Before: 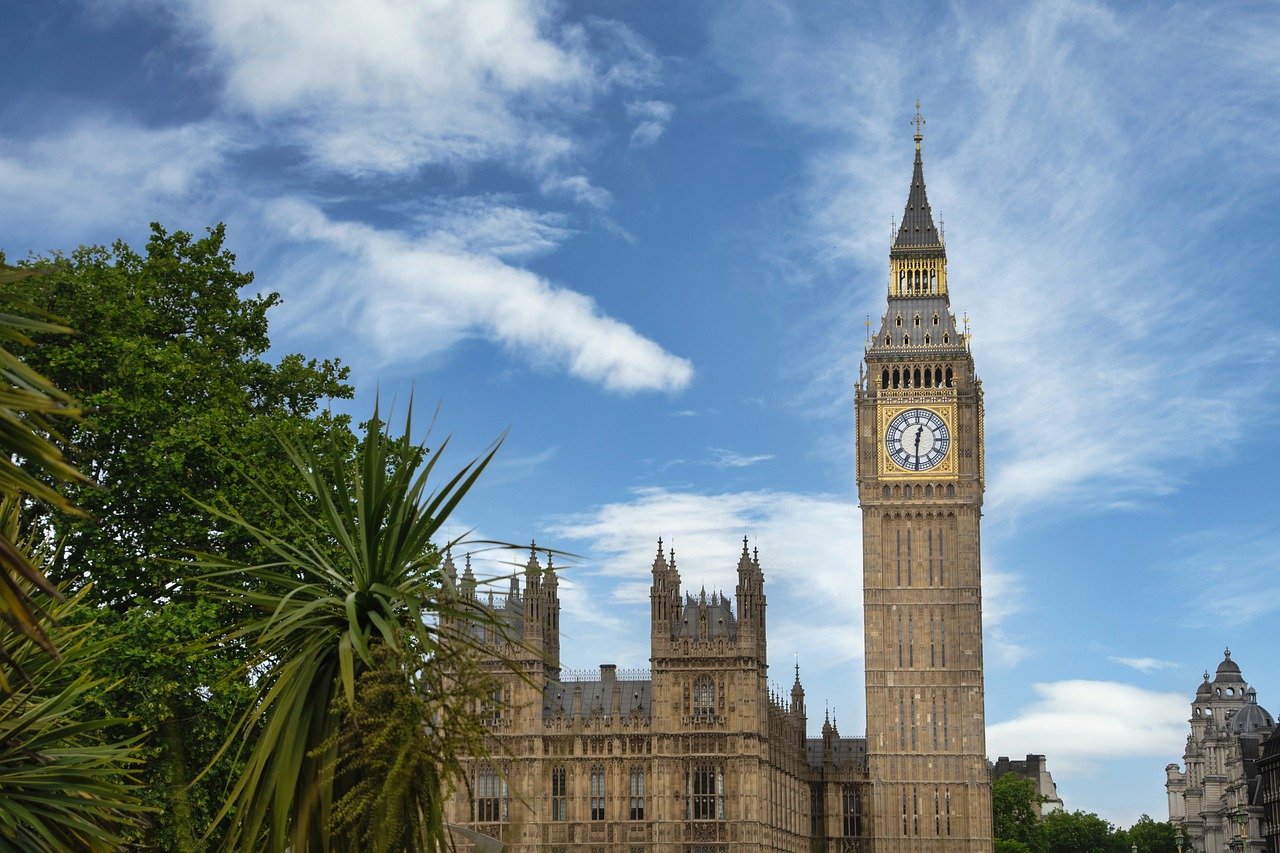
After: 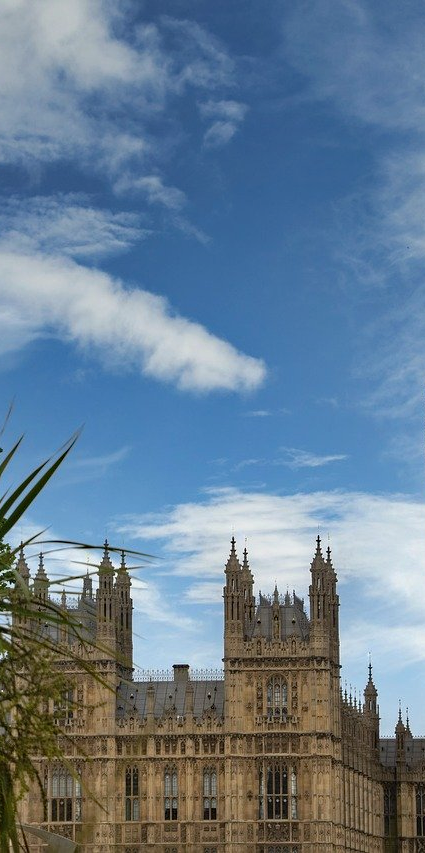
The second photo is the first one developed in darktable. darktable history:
crop: left 33.36%, right 33.36%
haze removal: compatibility mode true, adaptive false
graduated density: on, module defaults
